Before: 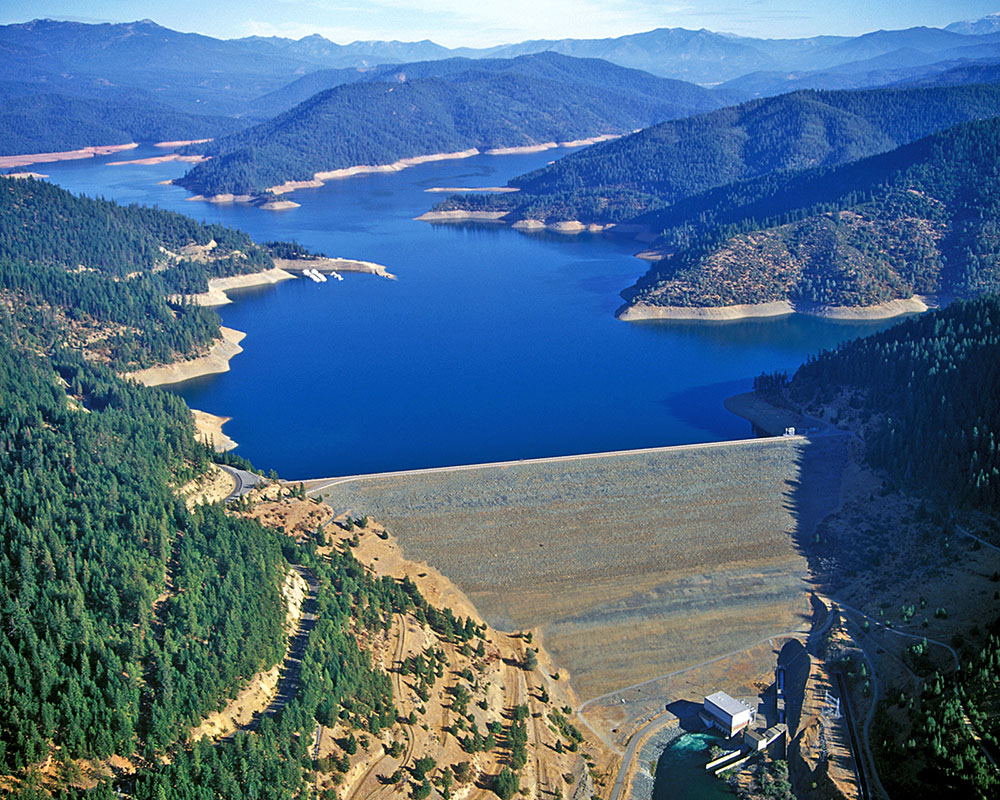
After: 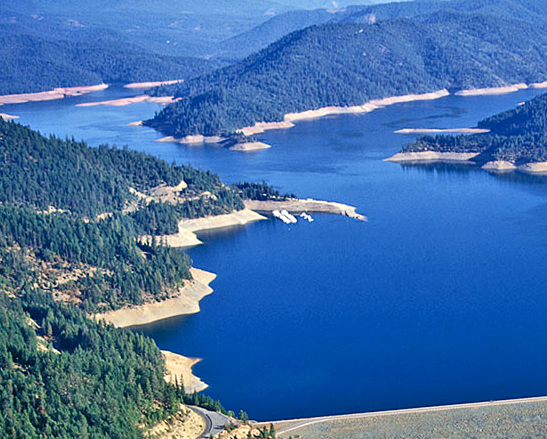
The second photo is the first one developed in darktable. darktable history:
local contrast: mode bilateral grid, contrast 20, coarseness 50, detail 150%, midtone range 0.2
crop and rotate: left 3.047%, top 7.509%, right 42.236%, bottom 37.598%
